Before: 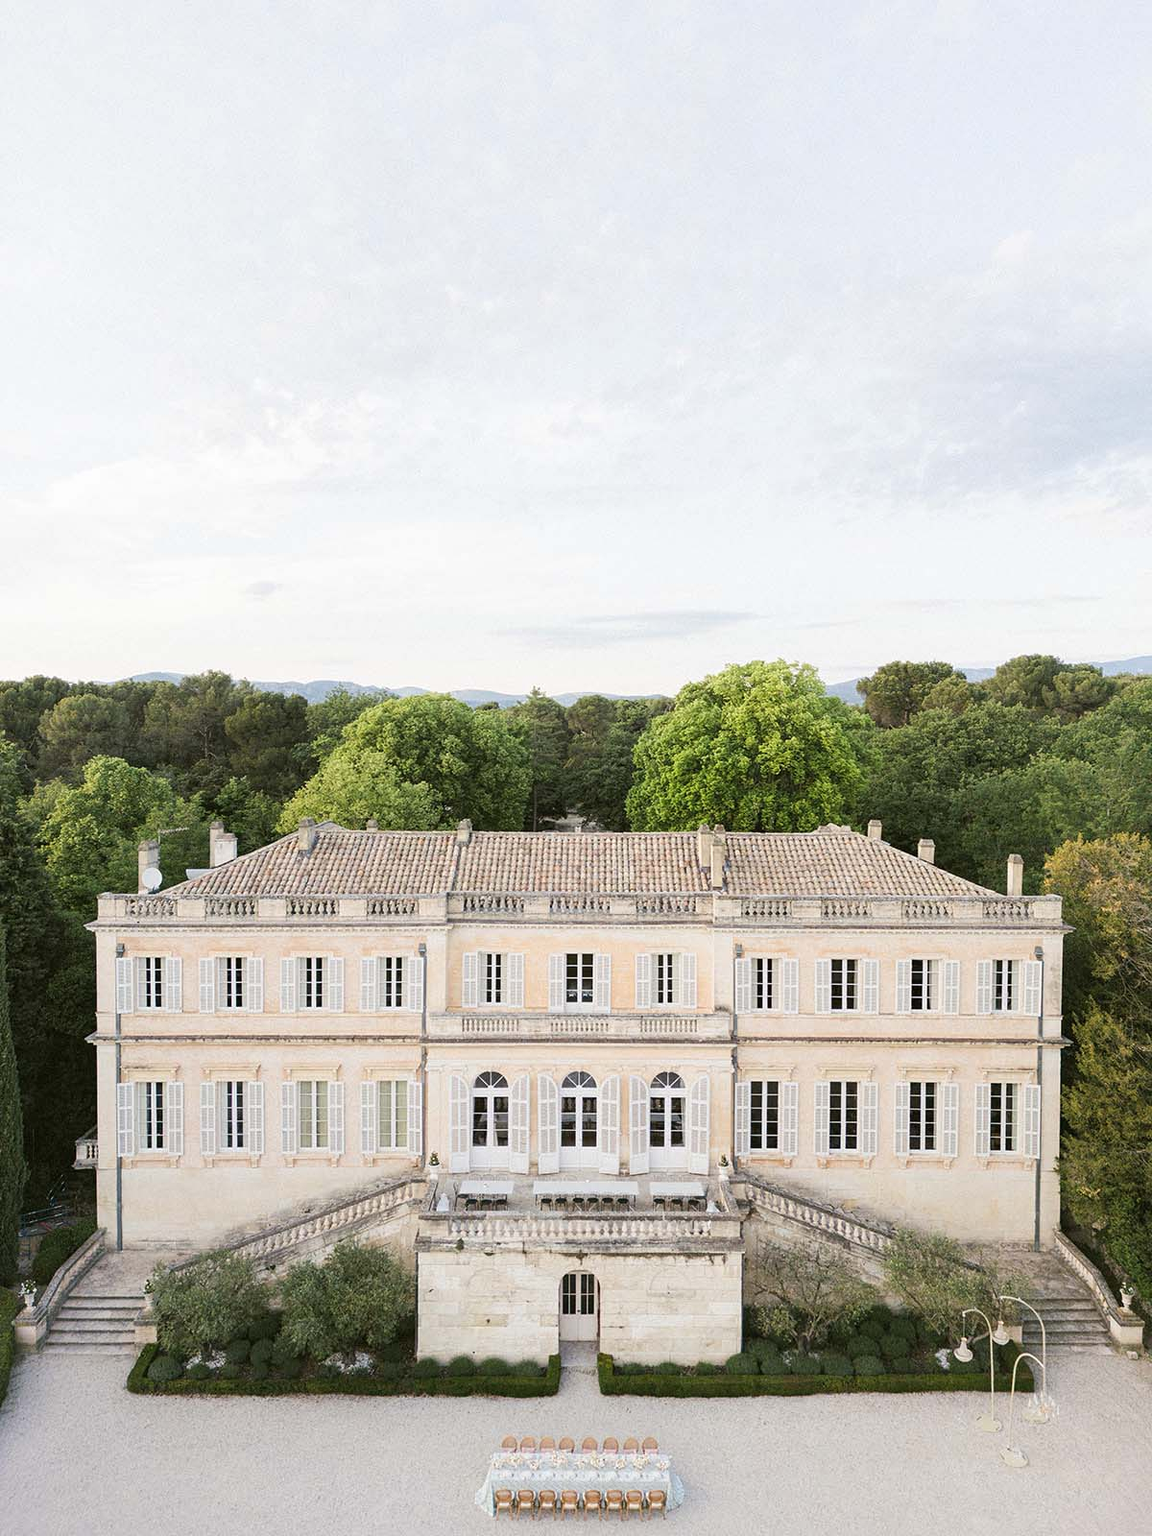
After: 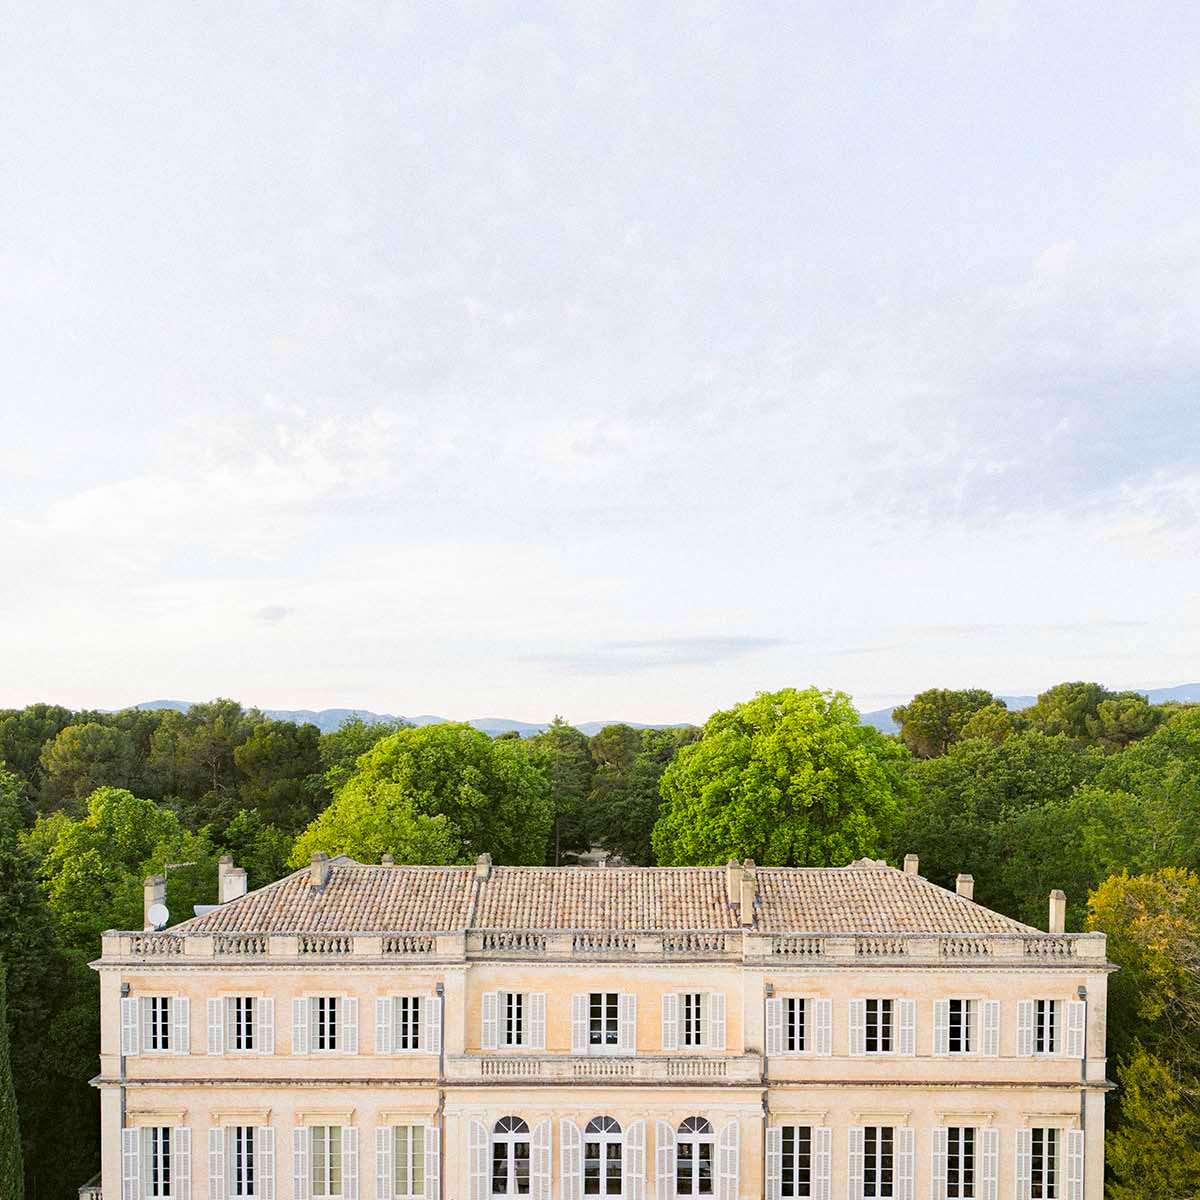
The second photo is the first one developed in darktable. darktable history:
haze removal: compatibility mode true, adaptive false
crop: bottom 24.988%
color balance rgb: linear chroma grading › global chroma 15%, perceptual saturation grading › global saturation 30%
